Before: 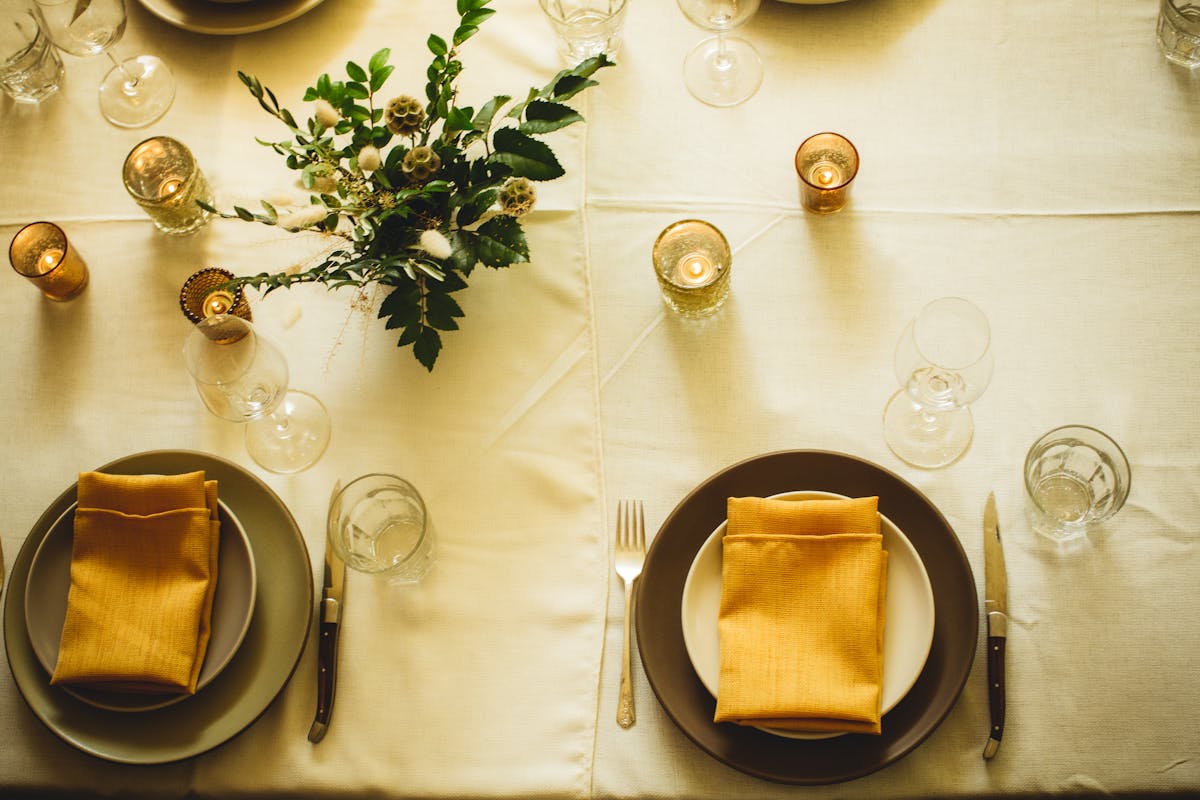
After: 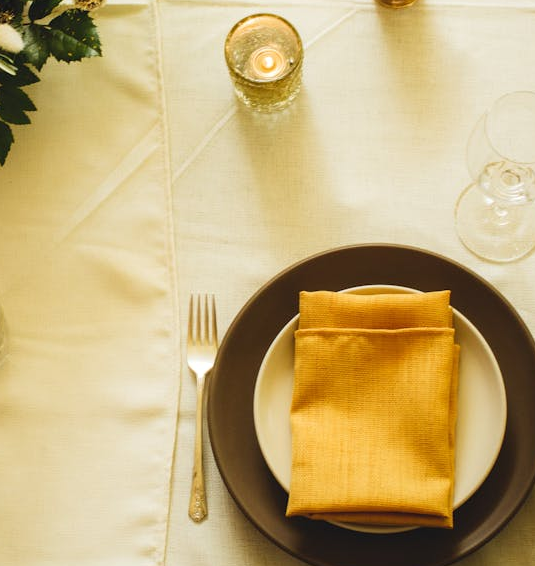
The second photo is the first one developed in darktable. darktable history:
crop: left 35.687%, top 25.829%, right 19.706%, bottom 3.386%
